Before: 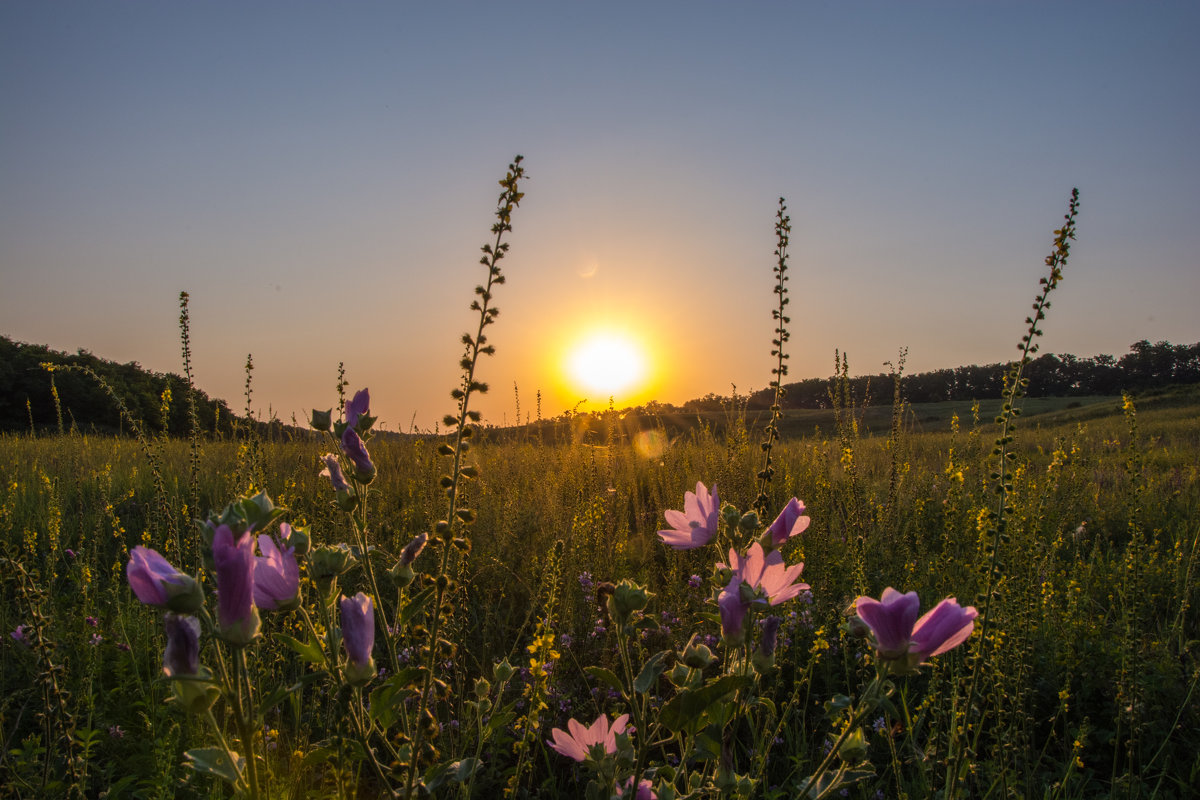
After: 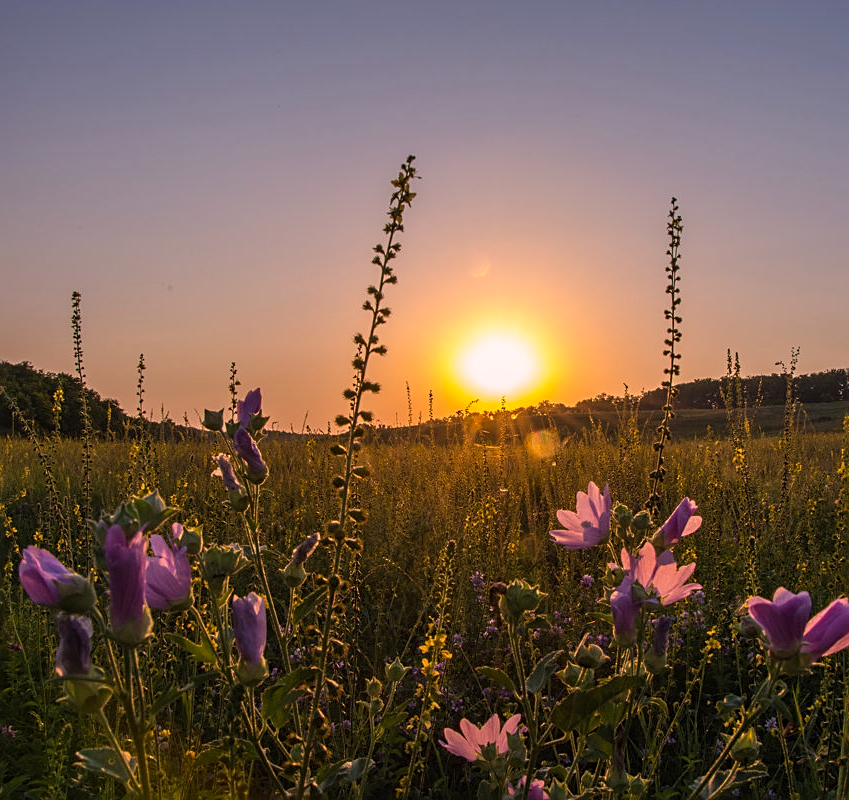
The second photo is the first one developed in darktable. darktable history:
color correction: highlights a* 12.23, highlights b* 5.41
crop and rotate: left 9.061%, right 20.142%
sharpen: on, module defaults
